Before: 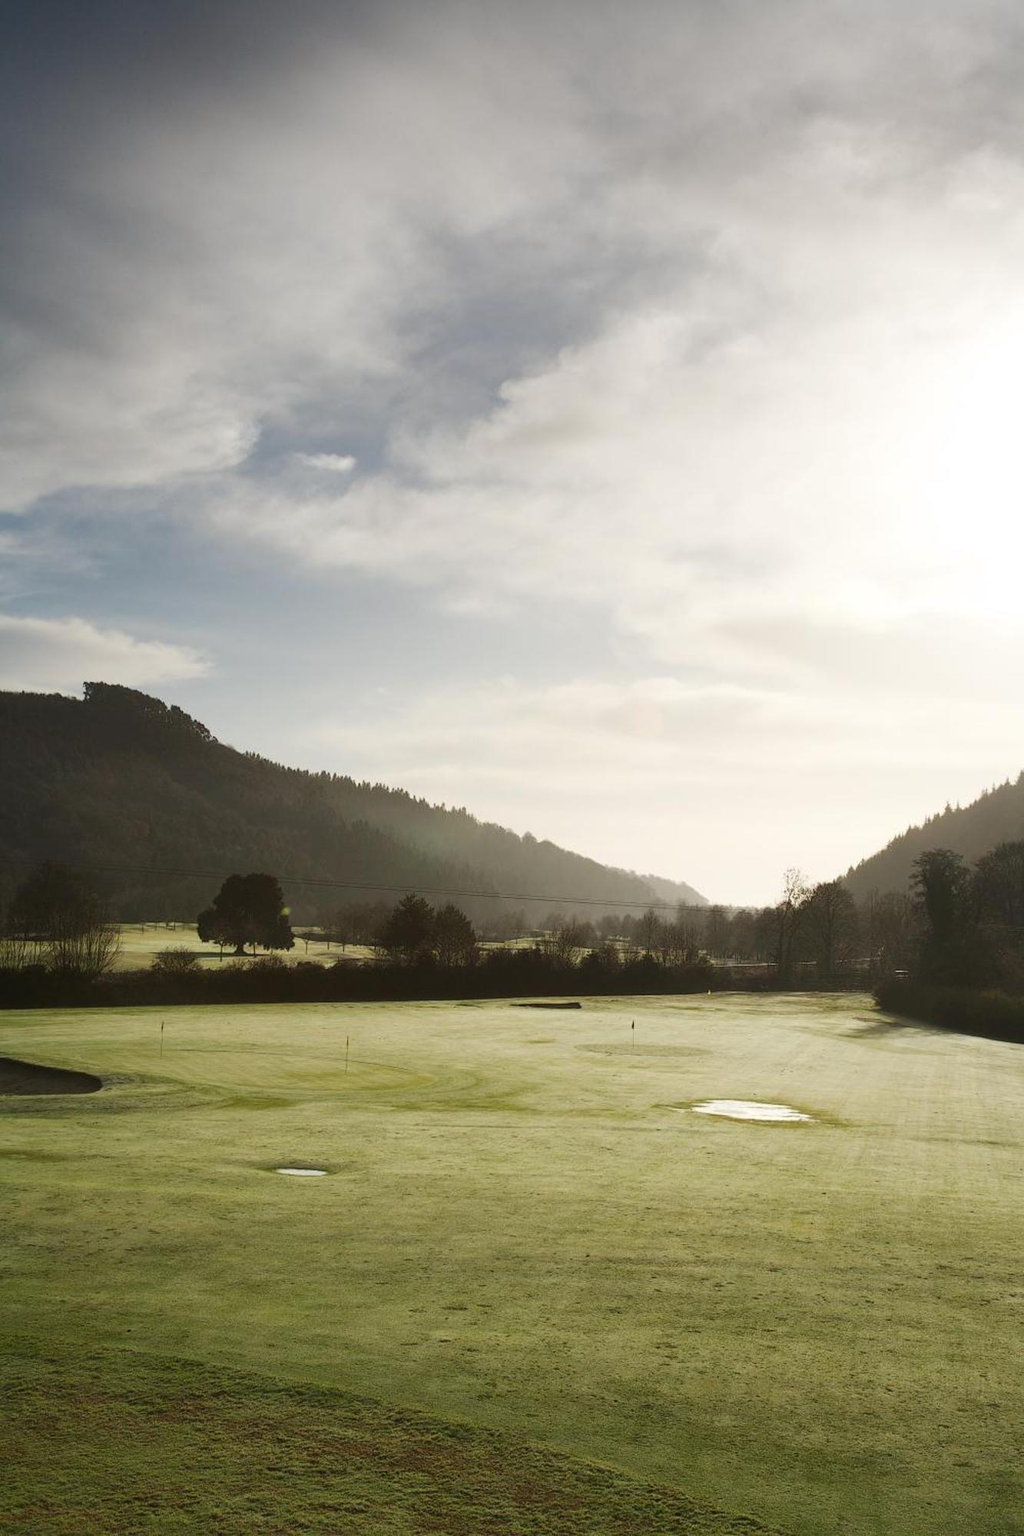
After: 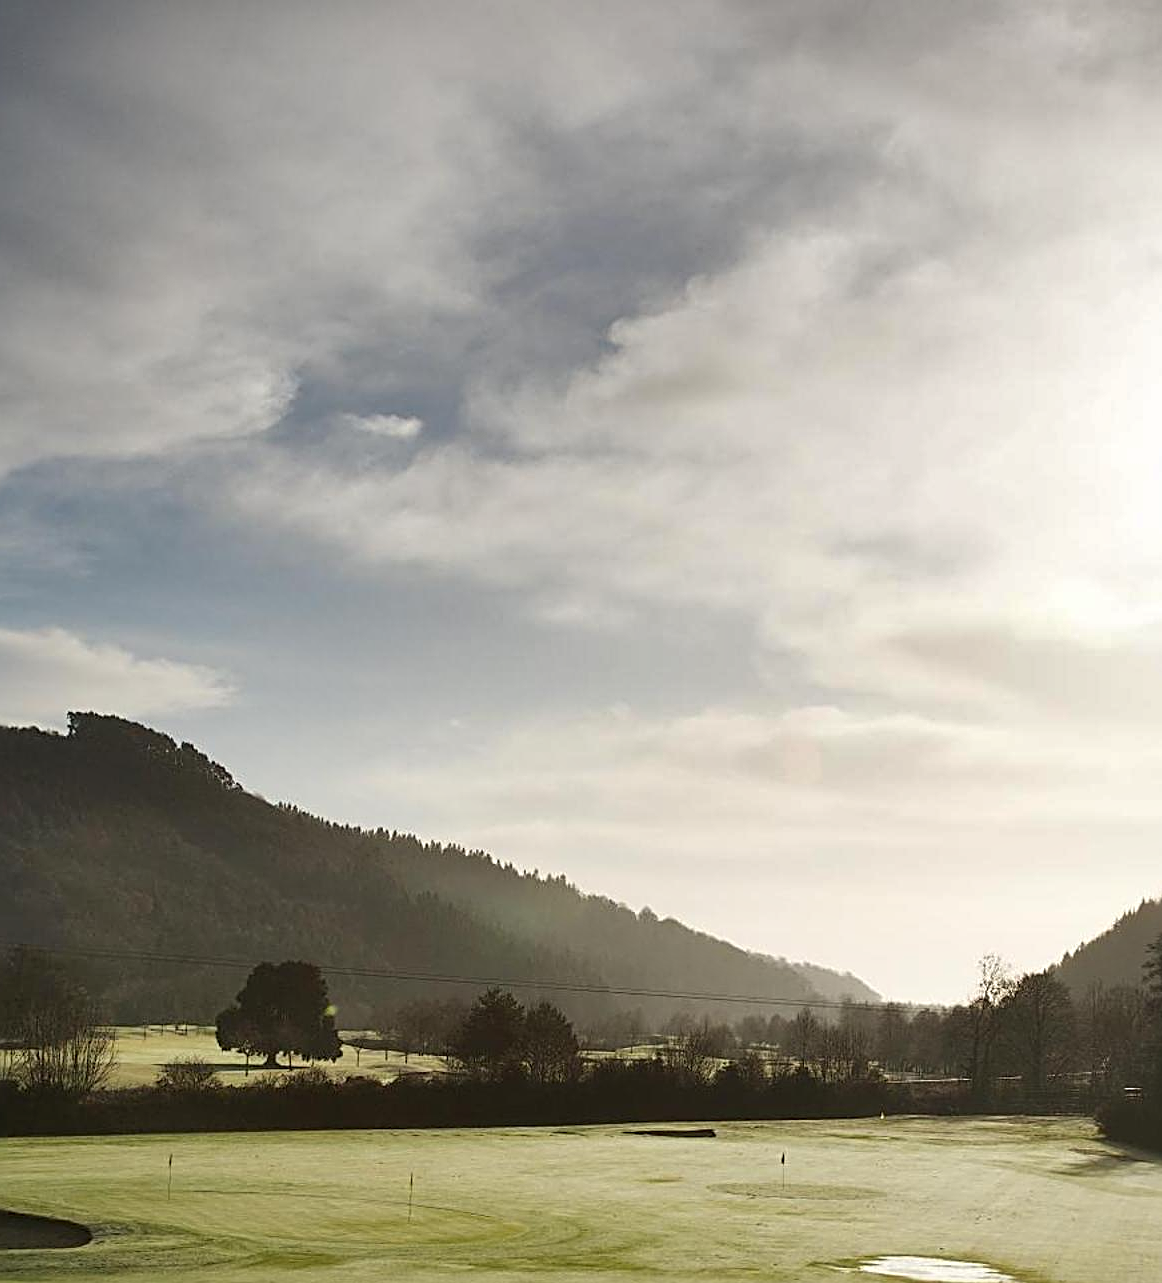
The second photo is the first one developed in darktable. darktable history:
crop: left 3.127%, top 8.829%, right 9.653%, bottom 27.015%
sharpen: radius 2.829, amount 0.71
shadows and highlights: shadows 60.23, soften with gaussian
